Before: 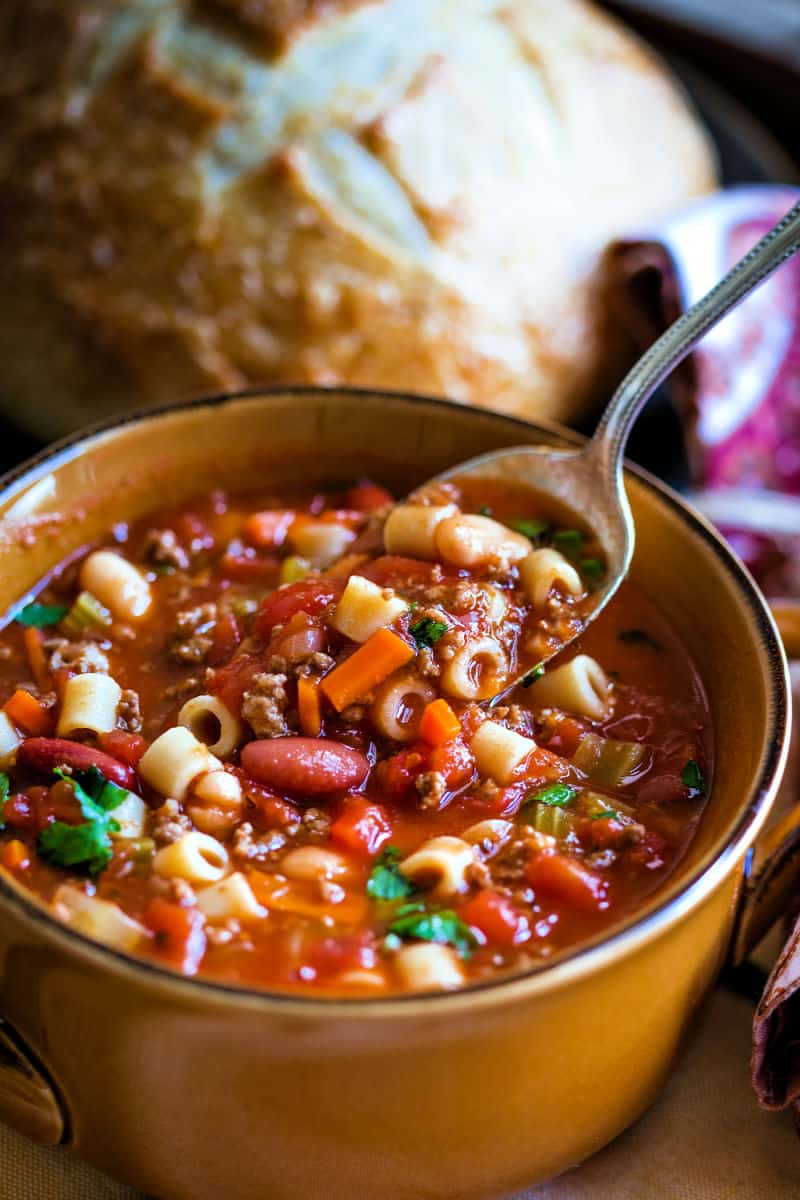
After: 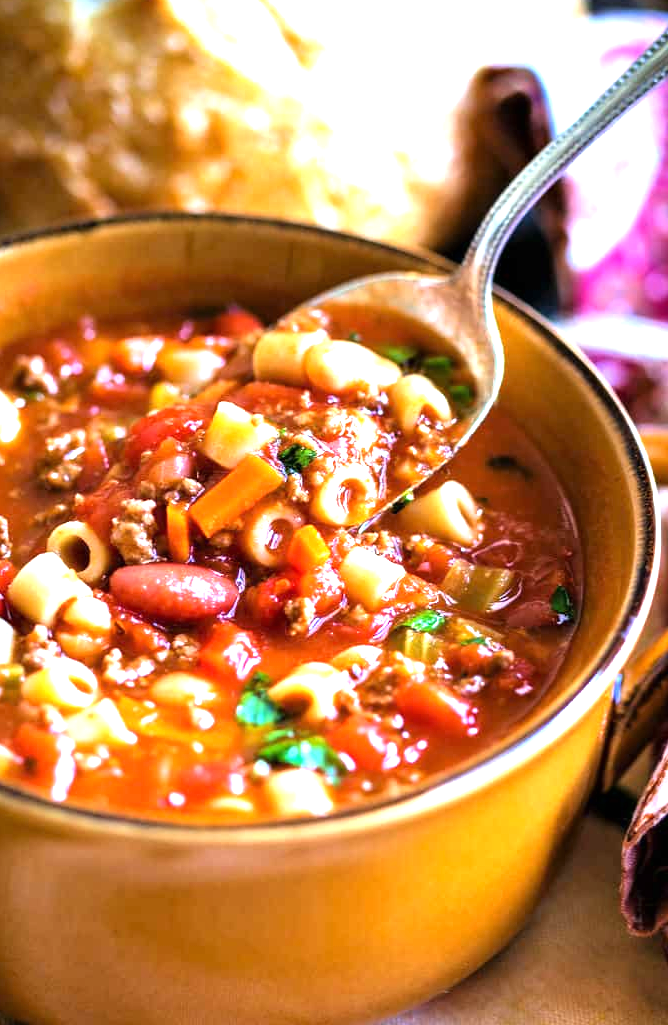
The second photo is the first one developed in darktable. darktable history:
tone equalizer: -8 EV -0.448 EV, -7 EV -0.355 EV, -6 EV -0.339 EV, -5 EV -0.2 EV, -3 EV 0.254 EV, -2 EV 0.306 EV, -1 EV 0.373 EV, +0 EV 0.393 EV
crop: left 16.448%, top 14.566%
exposure: black level correction 0, exposure 1 EV, compensate highlight preservation false
